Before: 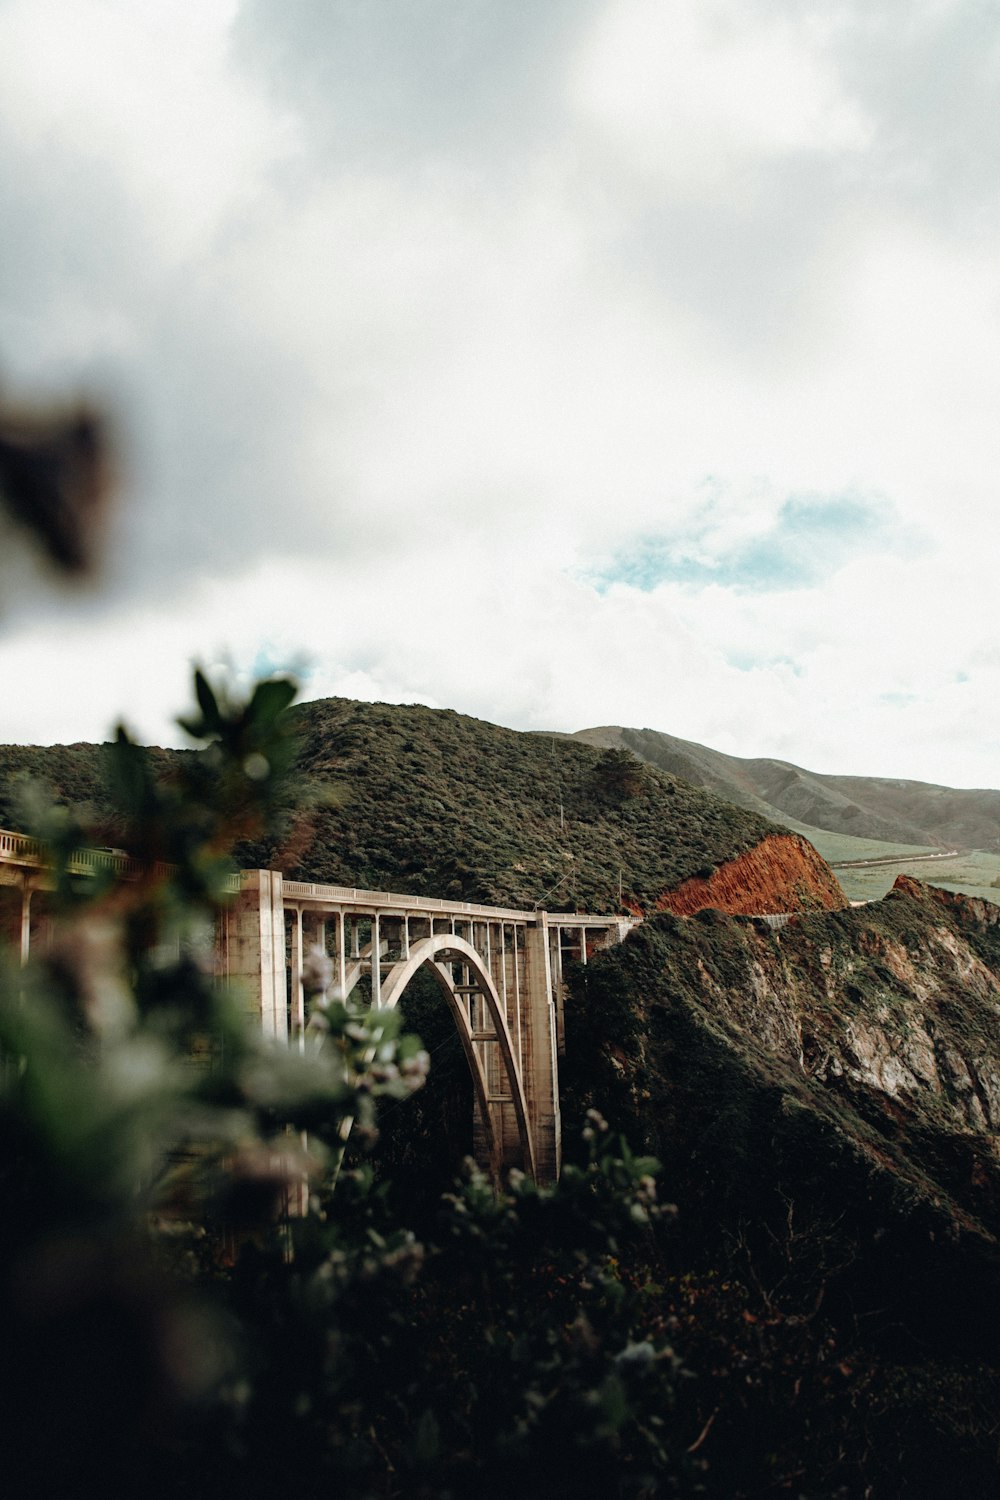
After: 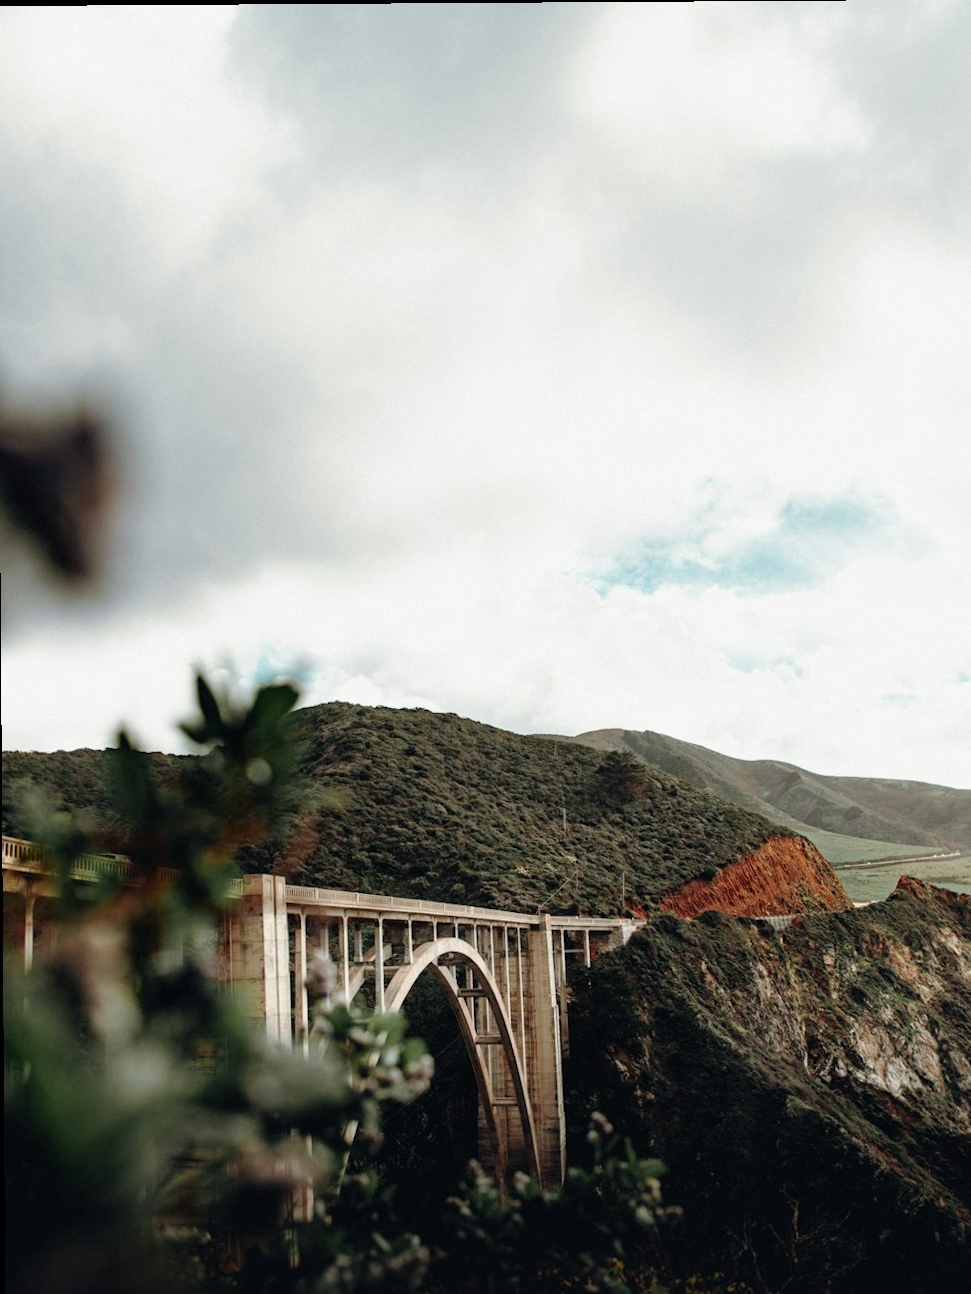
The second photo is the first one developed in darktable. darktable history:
crop and rotate: angle 0.378°, left 0.271%, right 3.569%, bottom 14.078%
